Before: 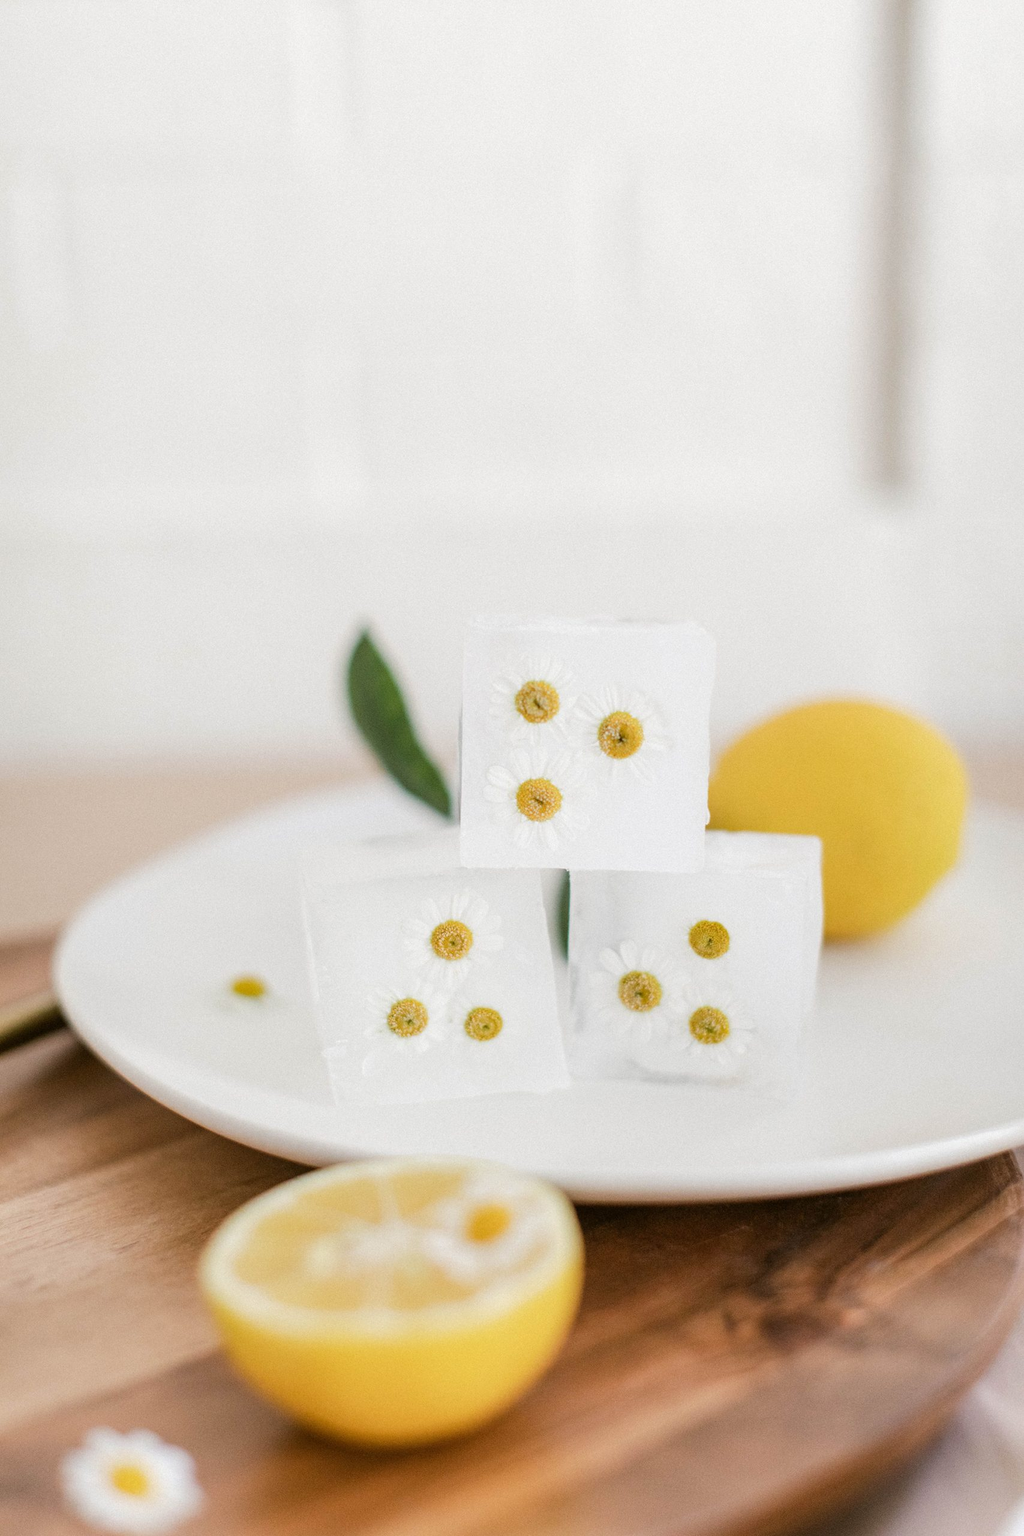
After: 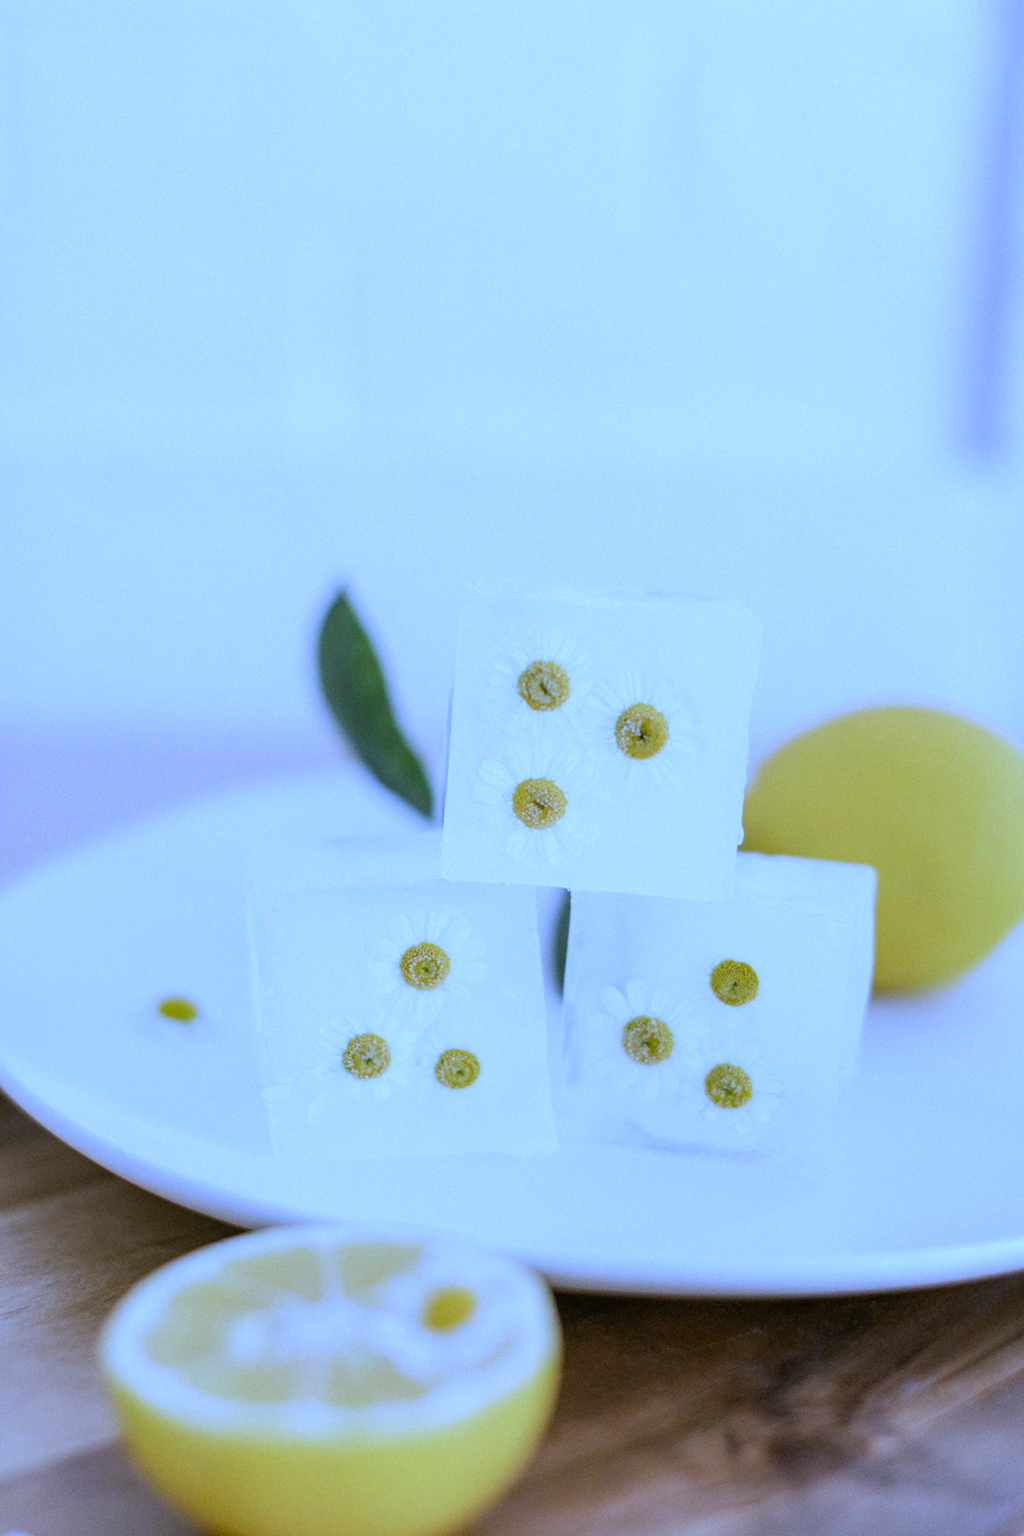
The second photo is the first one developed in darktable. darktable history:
tone equalizer: on, module defaults
exposure: exposure -0.157 EV, compensate highlight preservation false
white balance: red 0.766, blue 1.537
crop and rotate: angle -3.27°, left 5.211%, top 5.211%, right 4.607%, bottom 4.607%
